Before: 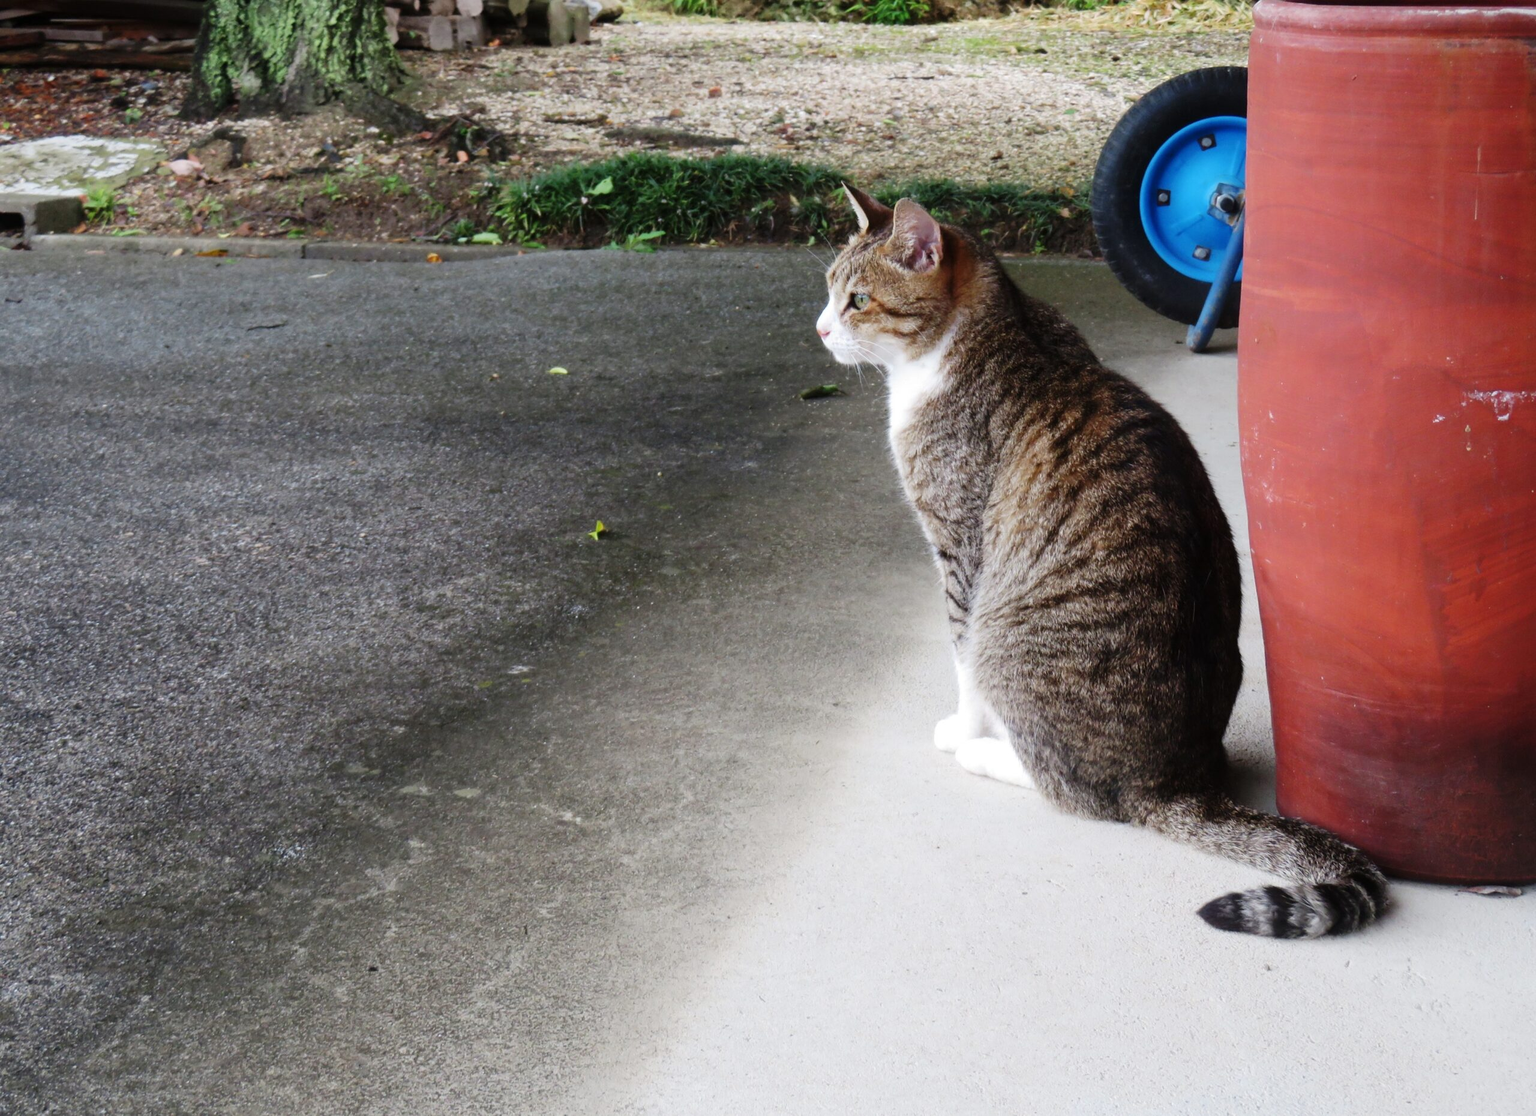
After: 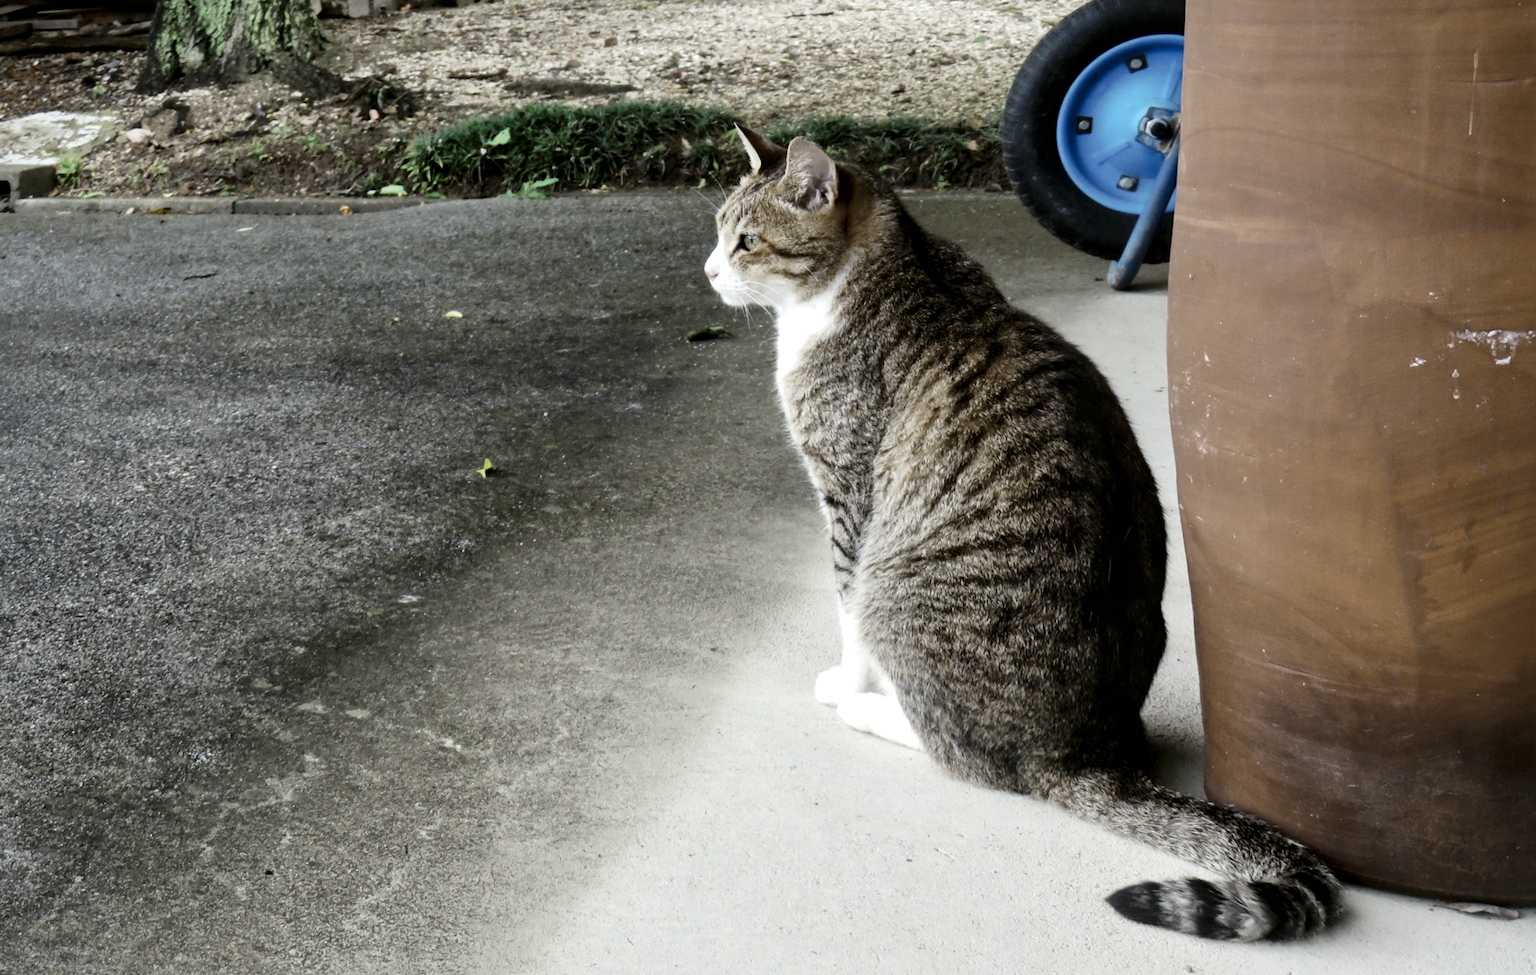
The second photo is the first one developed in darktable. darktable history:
tone curve: curves: ch1 [(0, 0) (0.173, 0.145) (0.467, 0.477) (0.808, 0.611) (1, 1)]; ch2 [(0, 0) (0.255, 0.314) (0.498, 0.509) (0.694, 0.64) (1, 1)], color space Lab, independent channels, preserve colors none
rotate and perspective: rotation 1.69°, lens shift (vertical) -0.023, lens shift (horizontal) -0.291, crop left 0.025, crop right 0.988, crop top 0.092, crop bottom 0.842
local contrast: mode bilateral grid, contrast 25, coarseness 60, detail 151%, midtone range 0.2
color correction: highlights a* 0.003, highlights b* -0.283
